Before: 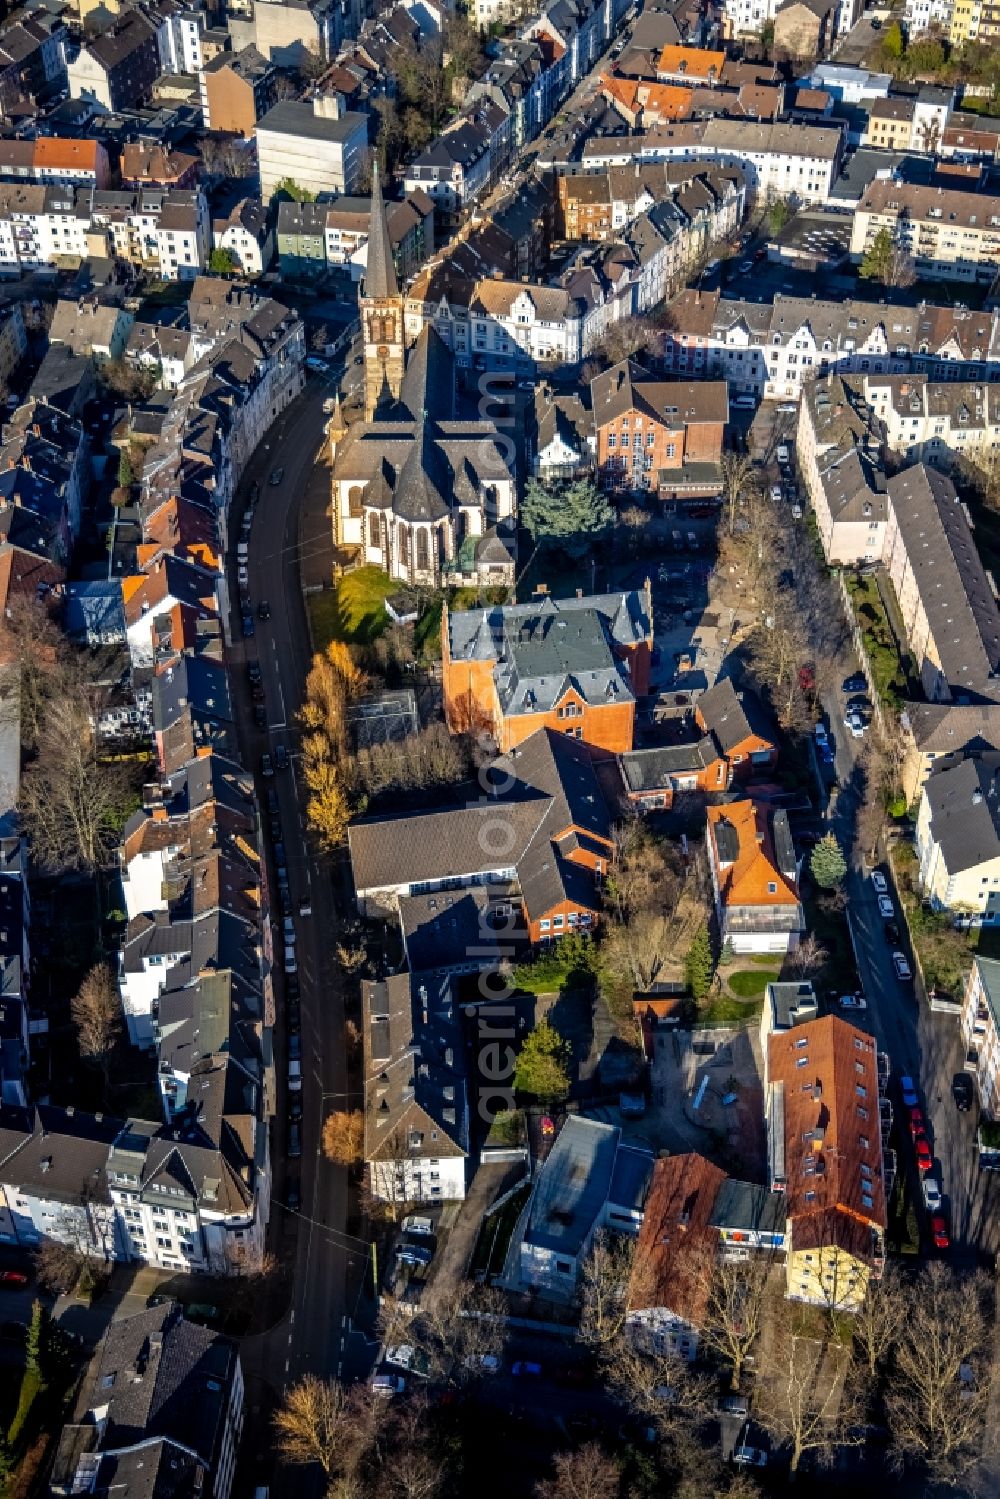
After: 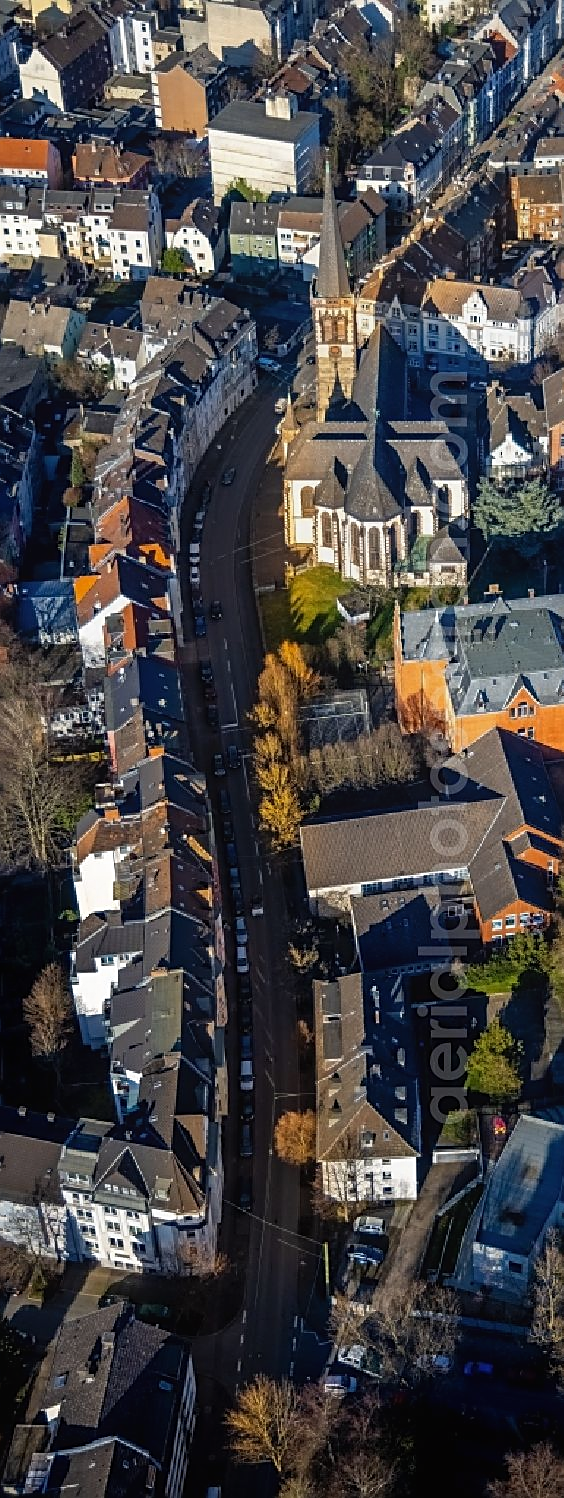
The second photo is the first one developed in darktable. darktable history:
contrast equalizer: octaves 7, y [[0.6 ×6], [0.55 ×6], [0 ×6], [0 ×6], [0 ×6]], mix -0.307
sharpen: radius 1.951
crop: left 4.821%, right 38.775%
